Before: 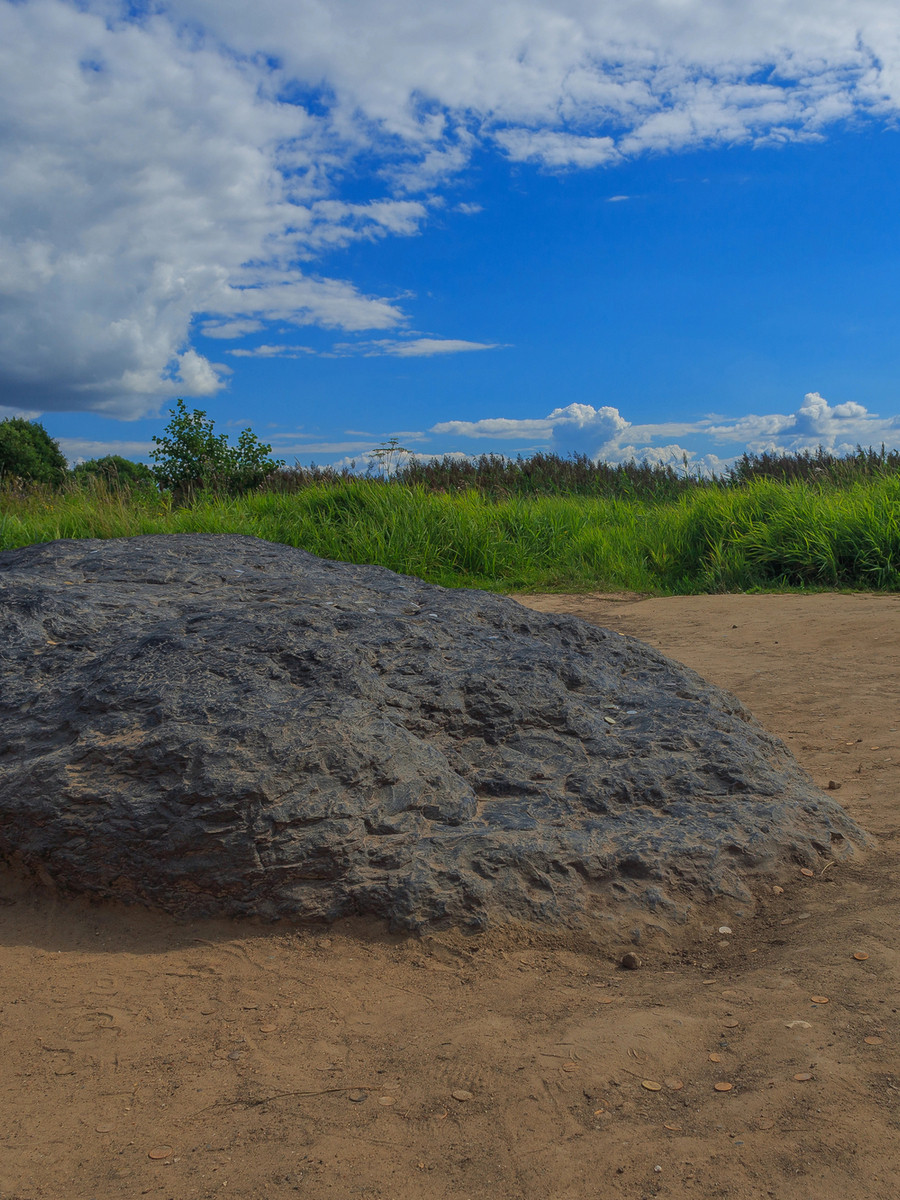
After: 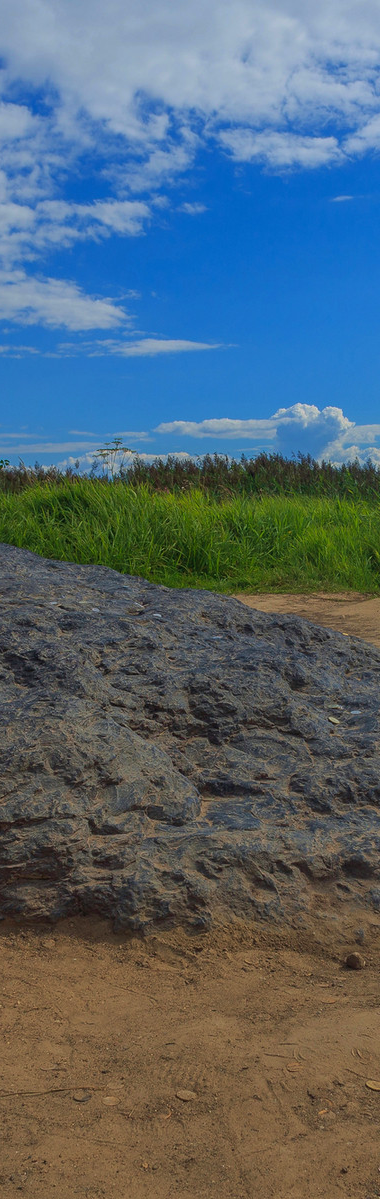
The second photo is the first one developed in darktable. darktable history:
crop: left 30.764%, right 26.903%
velvia: on, module defaults
